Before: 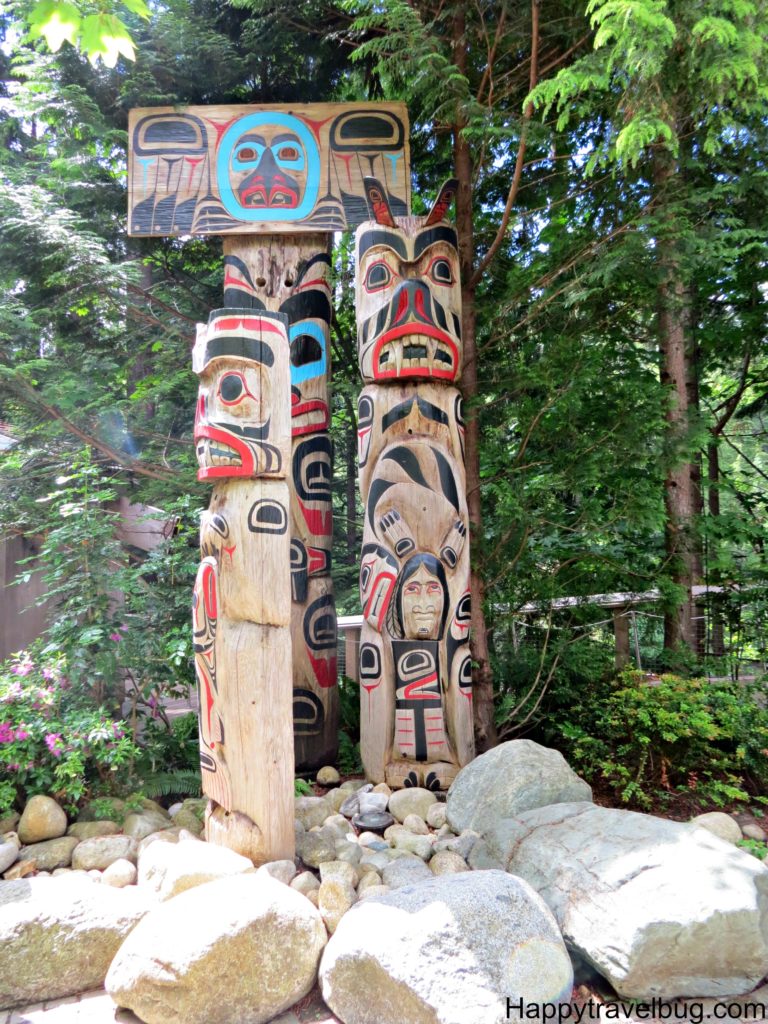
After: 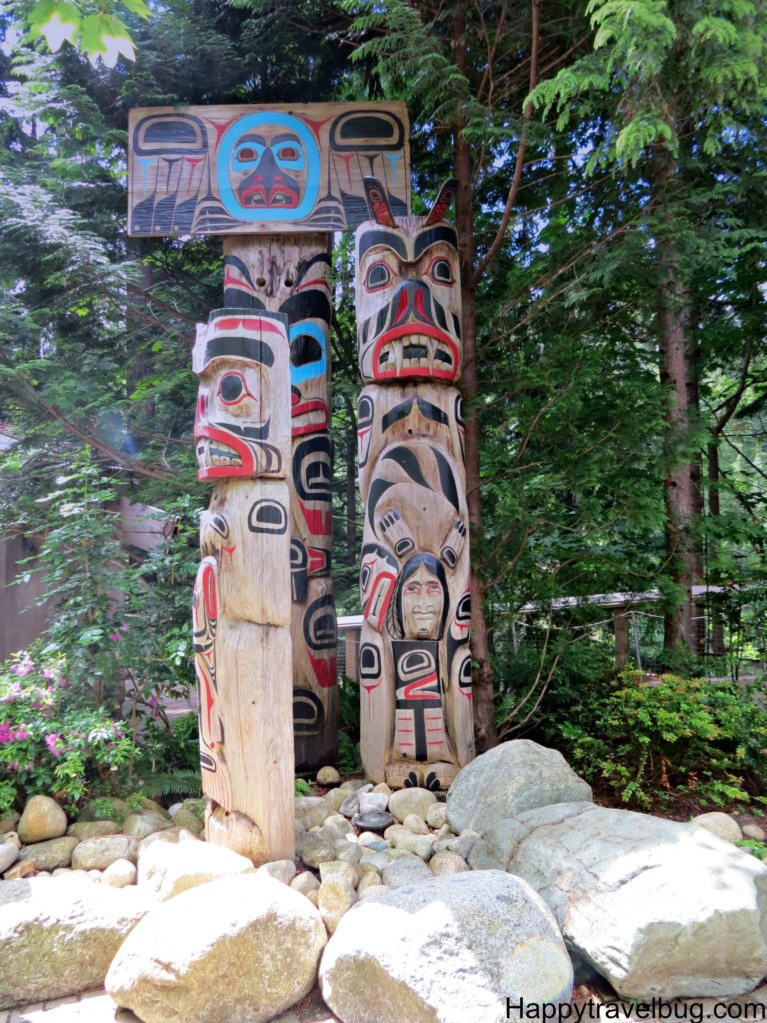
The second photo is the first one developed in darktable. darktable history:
graduated density: hue 238.83°, saturation 50%
